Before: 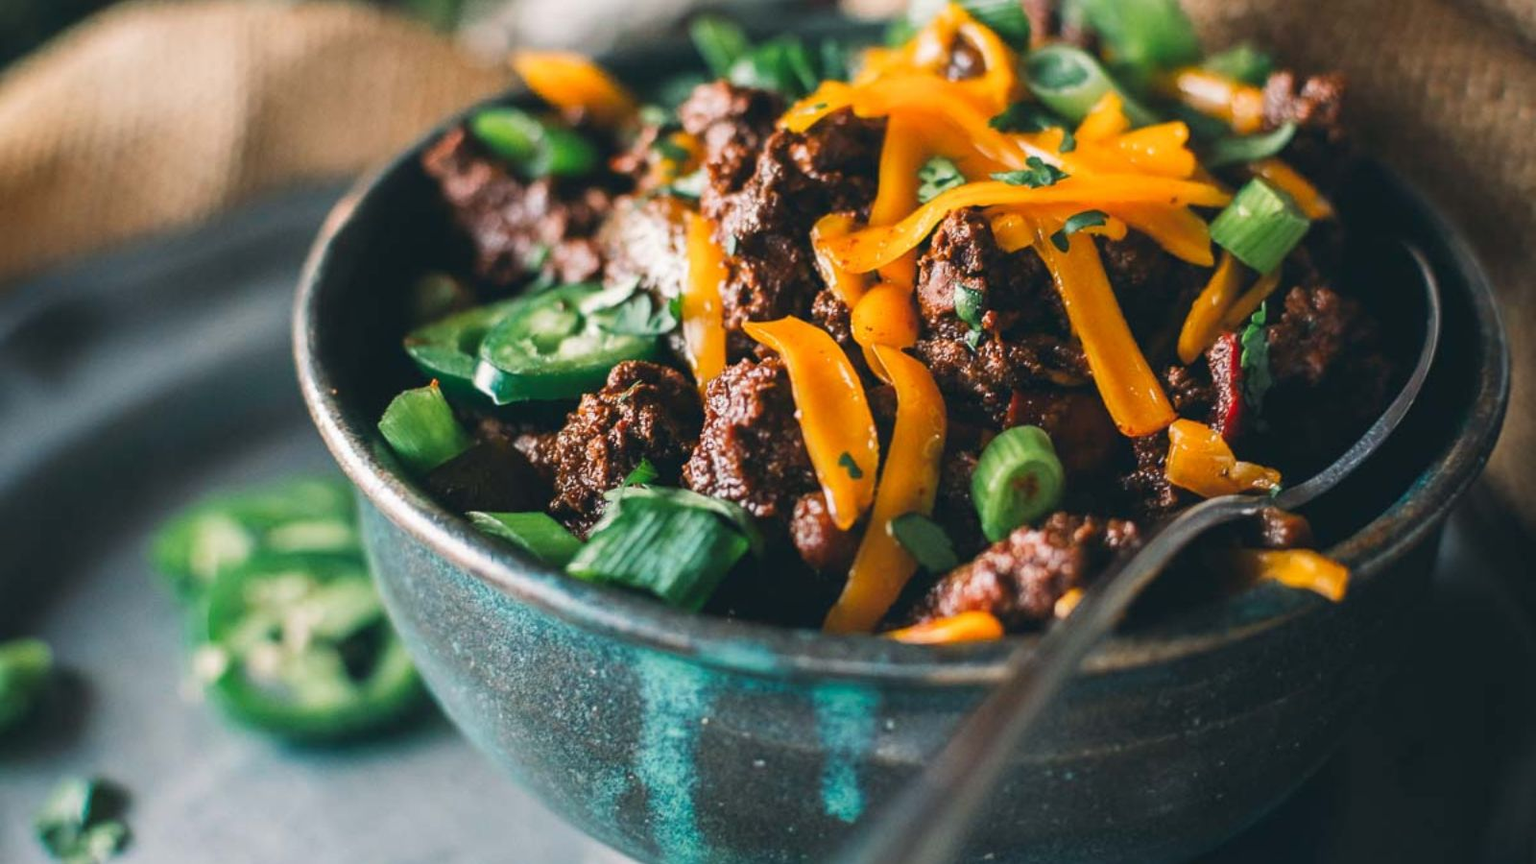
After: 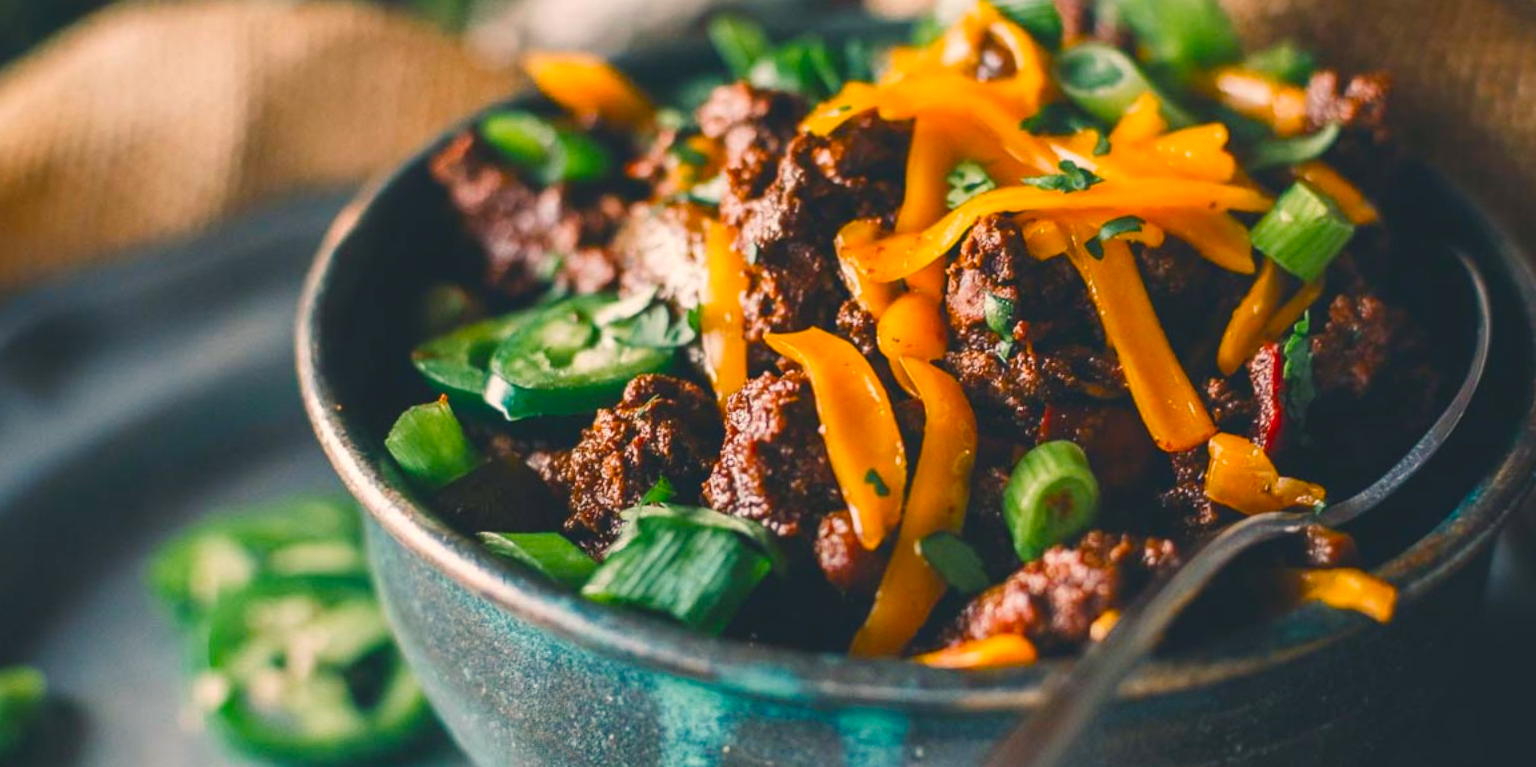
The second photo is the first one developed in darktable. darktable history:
crop and rotate: angle 0.2°, left 0.275%, right 3.127%, bottom 14.18%
color balance rgb: shadows lift › chroma 2%, shadows lift › hue 247.2°, power › chroma 0.3%, power › hue 25.2°, highlights gain › chroma 3%, highlights gain › hue 60°, global offset › luminance 0.75%, perceptual saturation grading › global saturation 20%, perceptual saturation grading › highlights -20%, perceptual saturation grading › shadows 30%, global vibrance 20%
